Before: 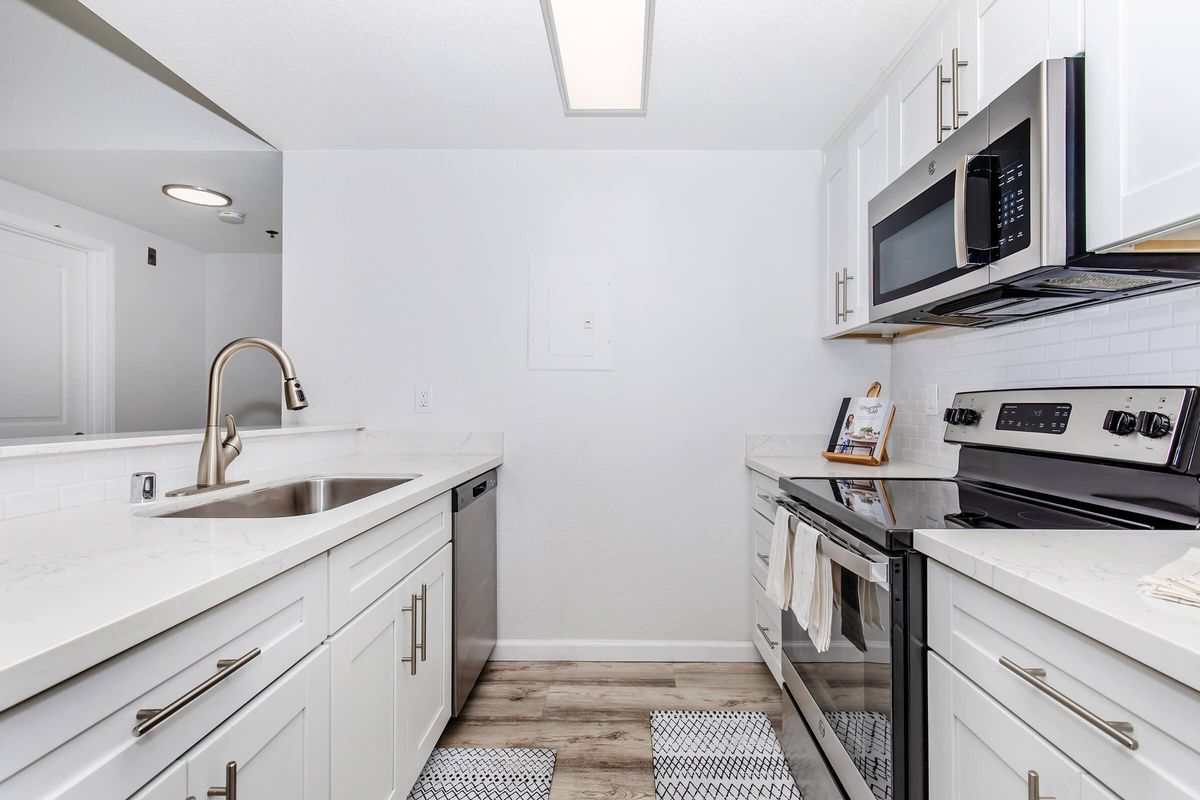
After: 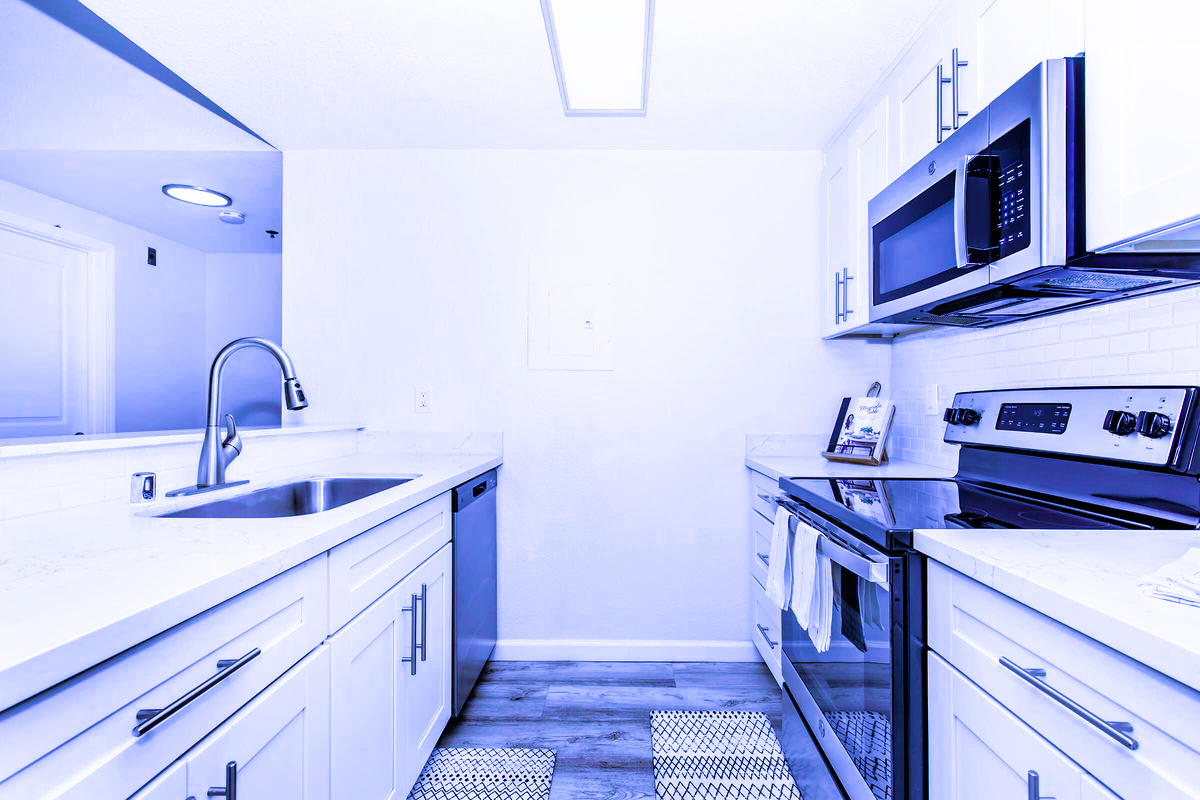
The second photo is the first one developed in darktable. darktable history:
filmic rgb: black relative exposure -7.75 EV, white relative exposure 4.4 EV, threshold 3 EV, hardness 3.76, latitude 50%, contrast 1.1, color science v5 (2021), contrast in shadows safe, contrast in highlights safe, enable highlight reconstruction true
color calibration: output R [0.948, 0.091, -0.04, 0], output G [-0.3, 1.384, -0.085, 0], output B [-0.108, 0.061, 1.08, 0], illuminant as shot in camera, x 0.484, y 0.43, temperature 2405.29 K
